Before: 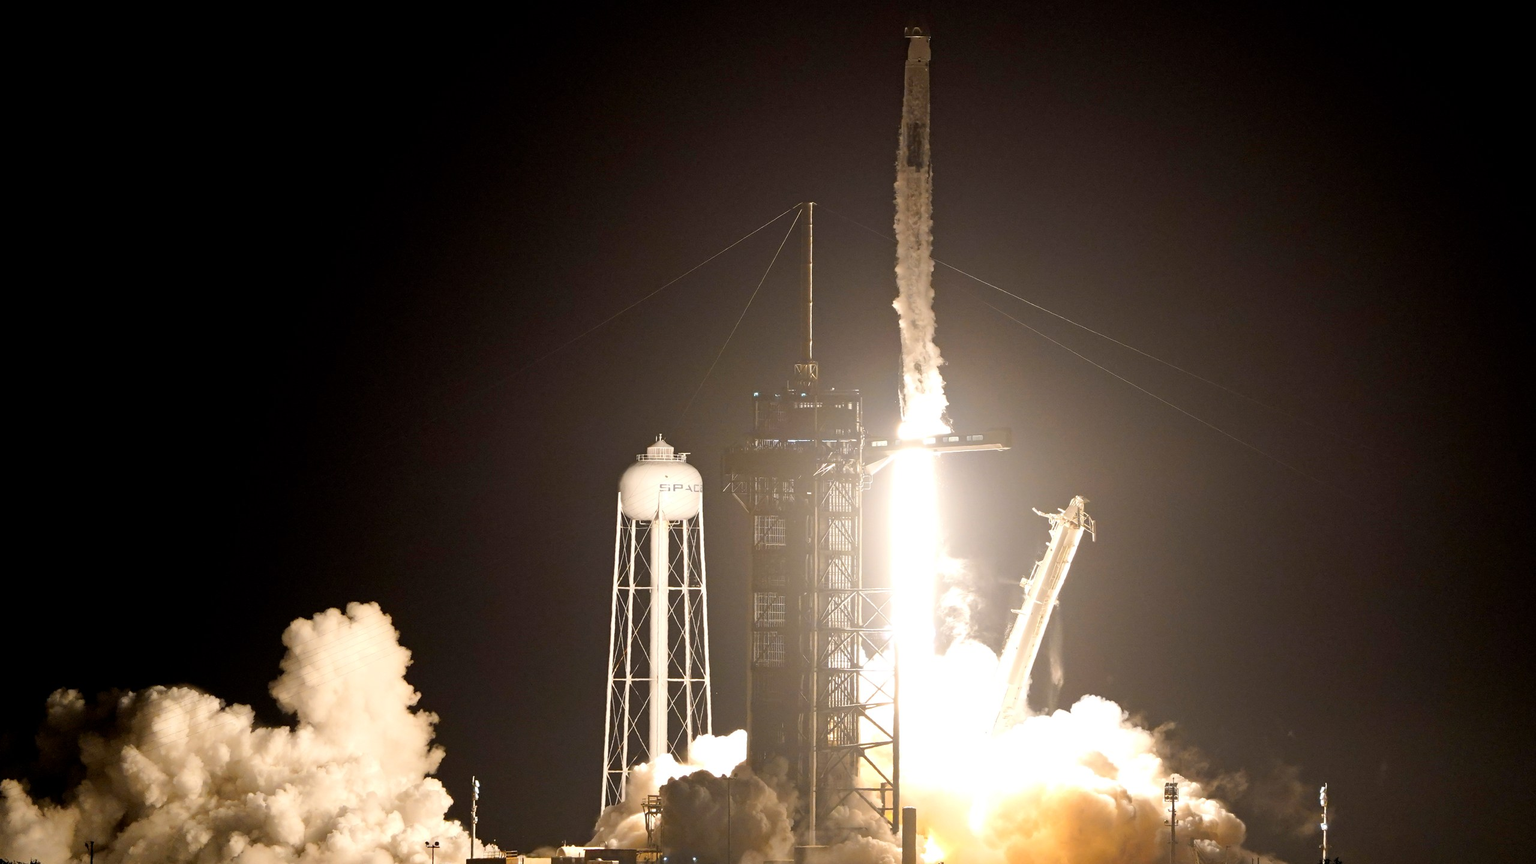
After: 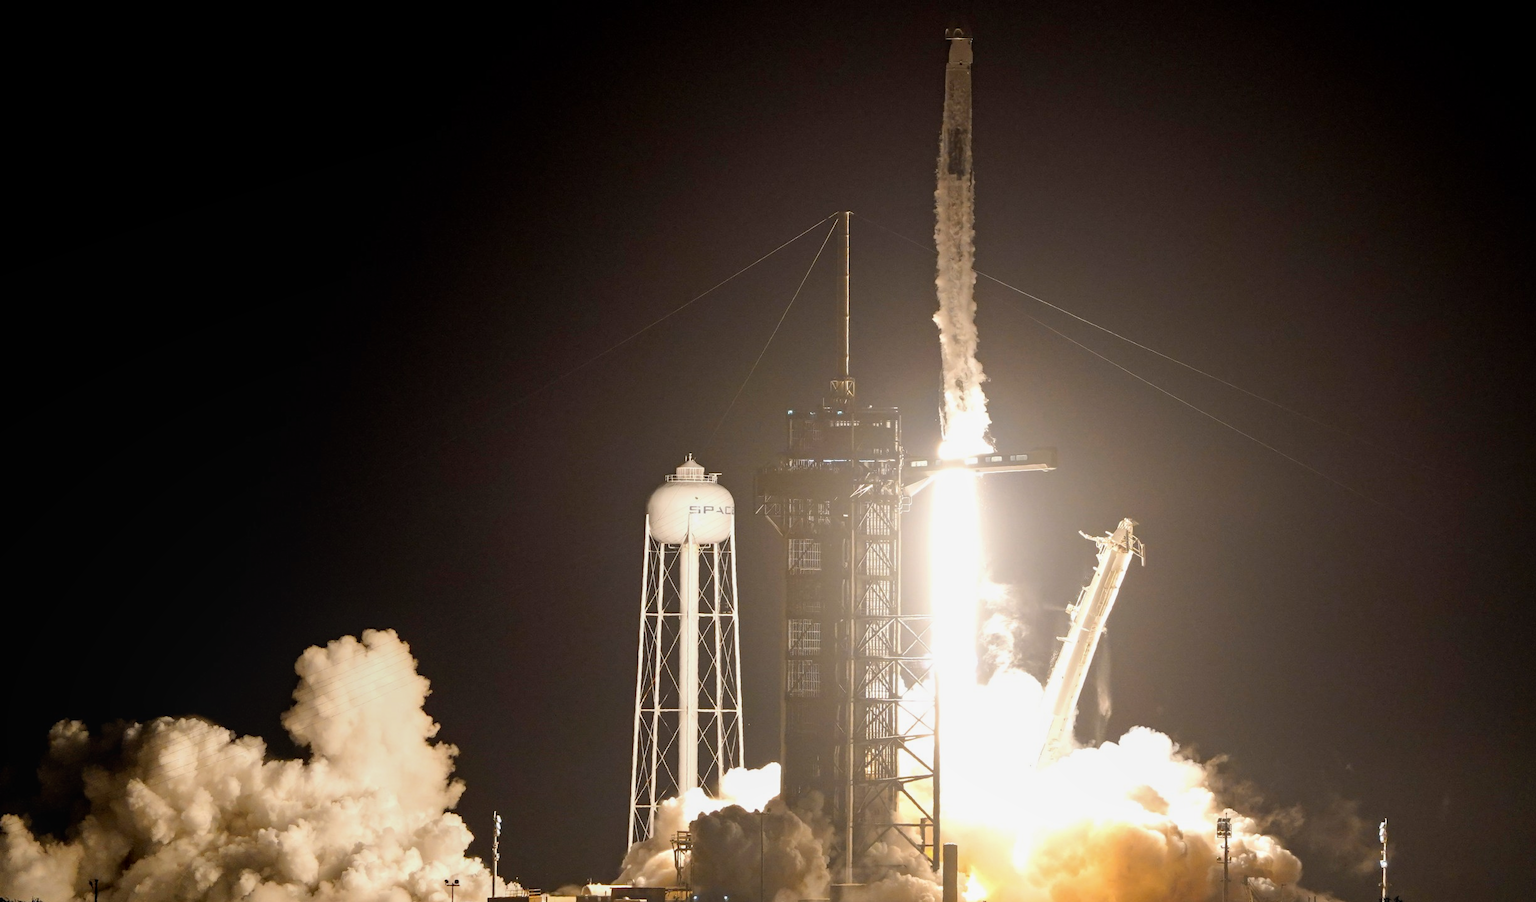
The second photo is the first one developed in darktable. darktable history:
local contrast: detail 109%
crop: right 4.265%, bottom 0.025%
